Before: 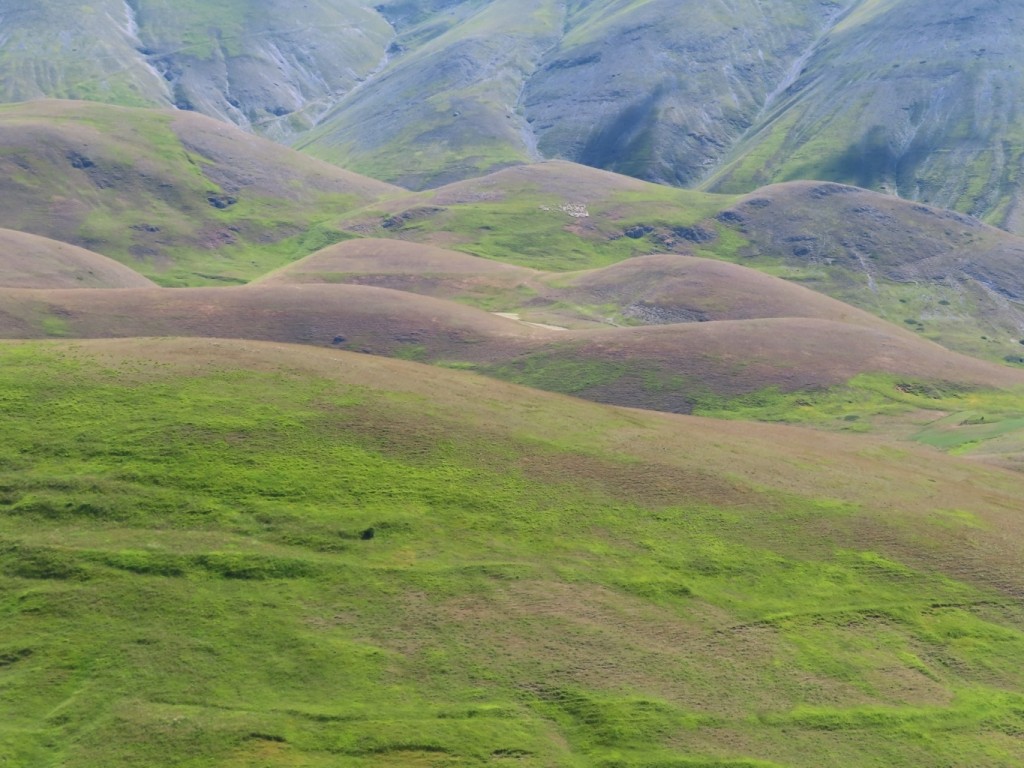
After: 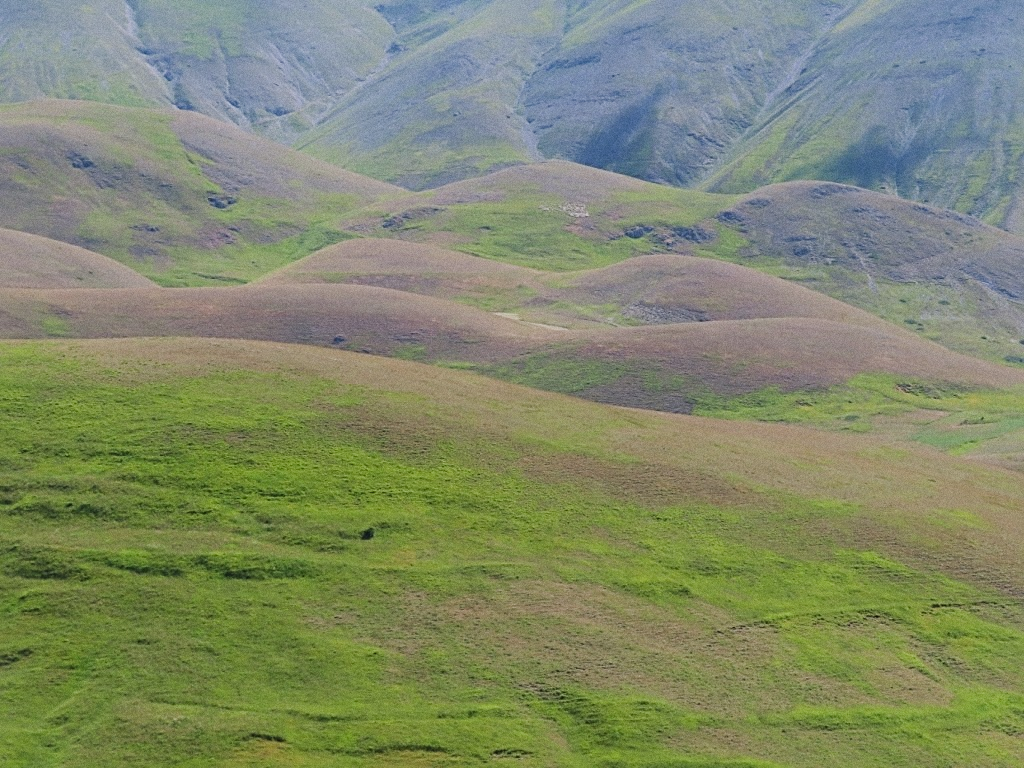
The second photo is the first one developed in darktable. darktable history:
grain: coarseness 0.09 ISO
contrast equalizer: y [[0.439, 0.44, 0.442, 0.457, 0.493, 0.498], [0.5 ×6], [0.5 ×6], [0 ×6], [0 ×6]], mix 0.59
sharpen: on, module defaults
filmic rgb: black relative exposure -7.65 EV, white relative exposure 4.56 EV, hardness 3.61
